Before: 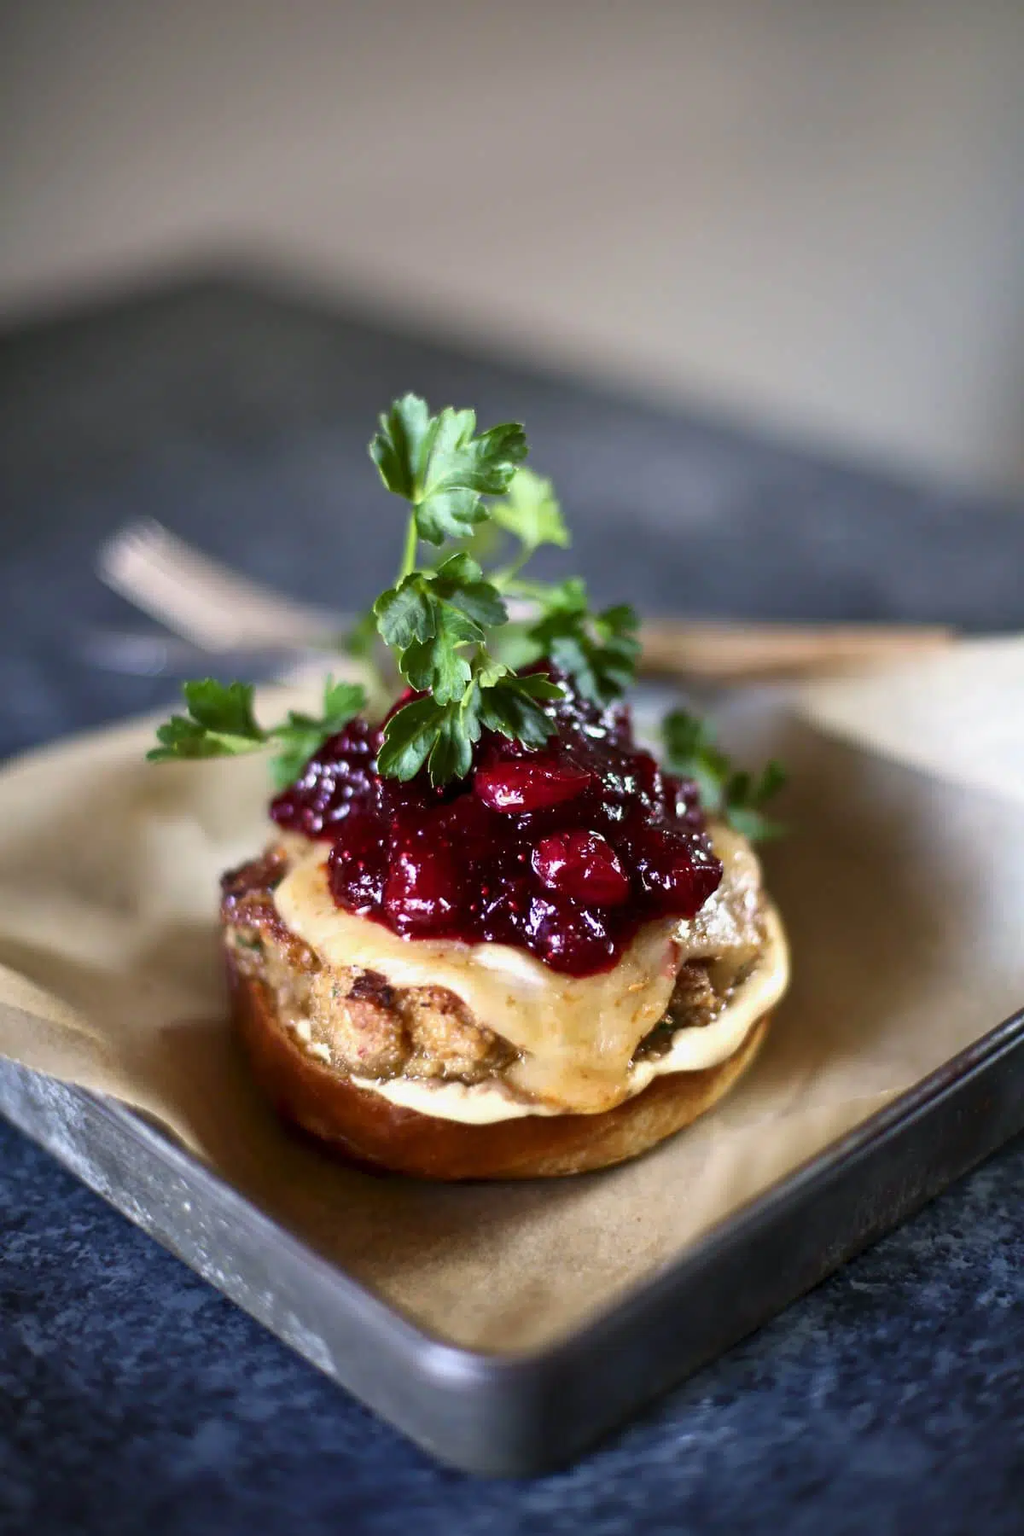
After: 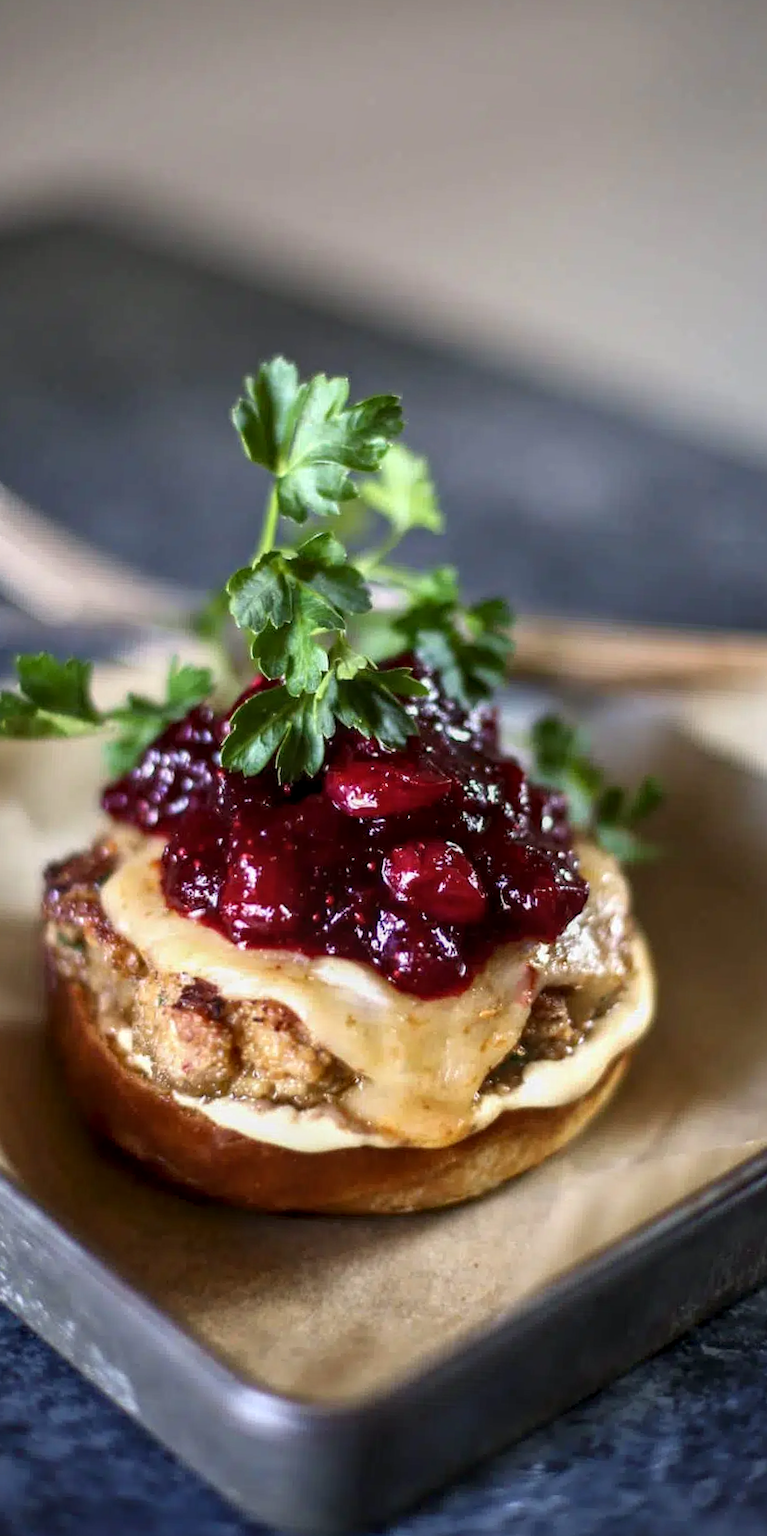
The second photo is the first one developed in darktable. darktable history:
crop and rotate: angle -3.27°, left 14.277%, top 0.028%, right 10.766%, bottom 0.028%
local contrast: on, module defaults
